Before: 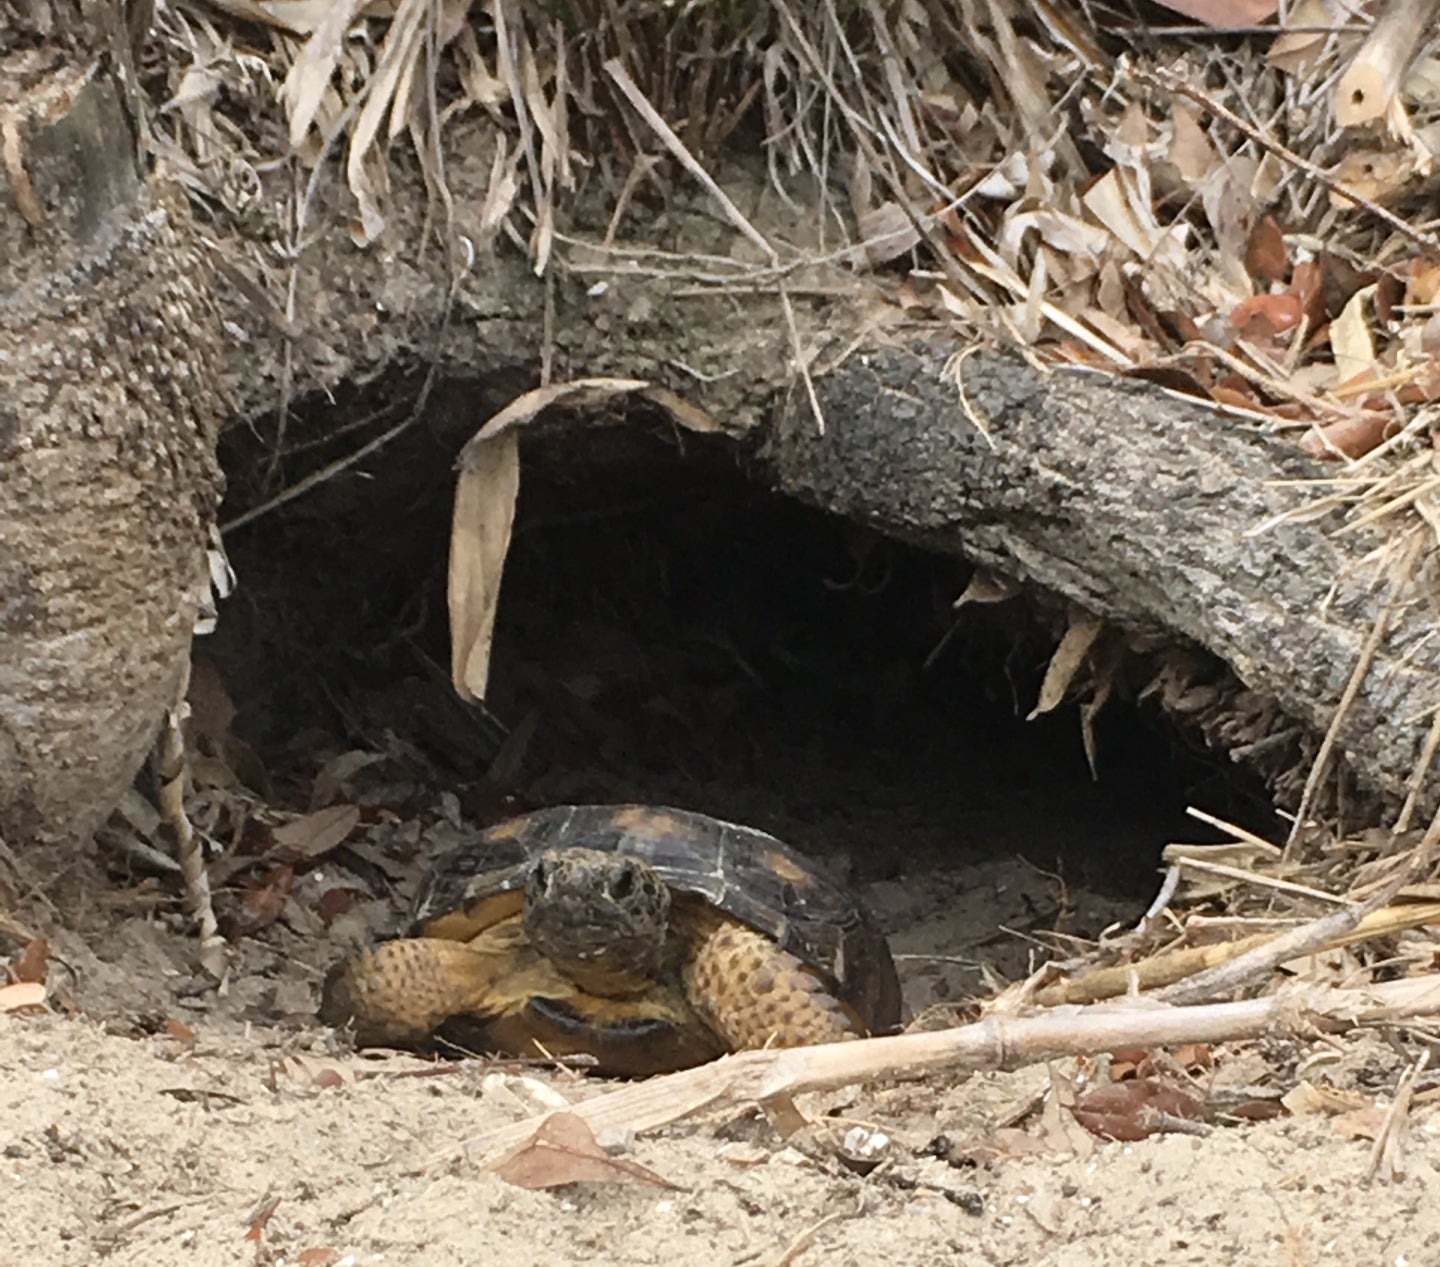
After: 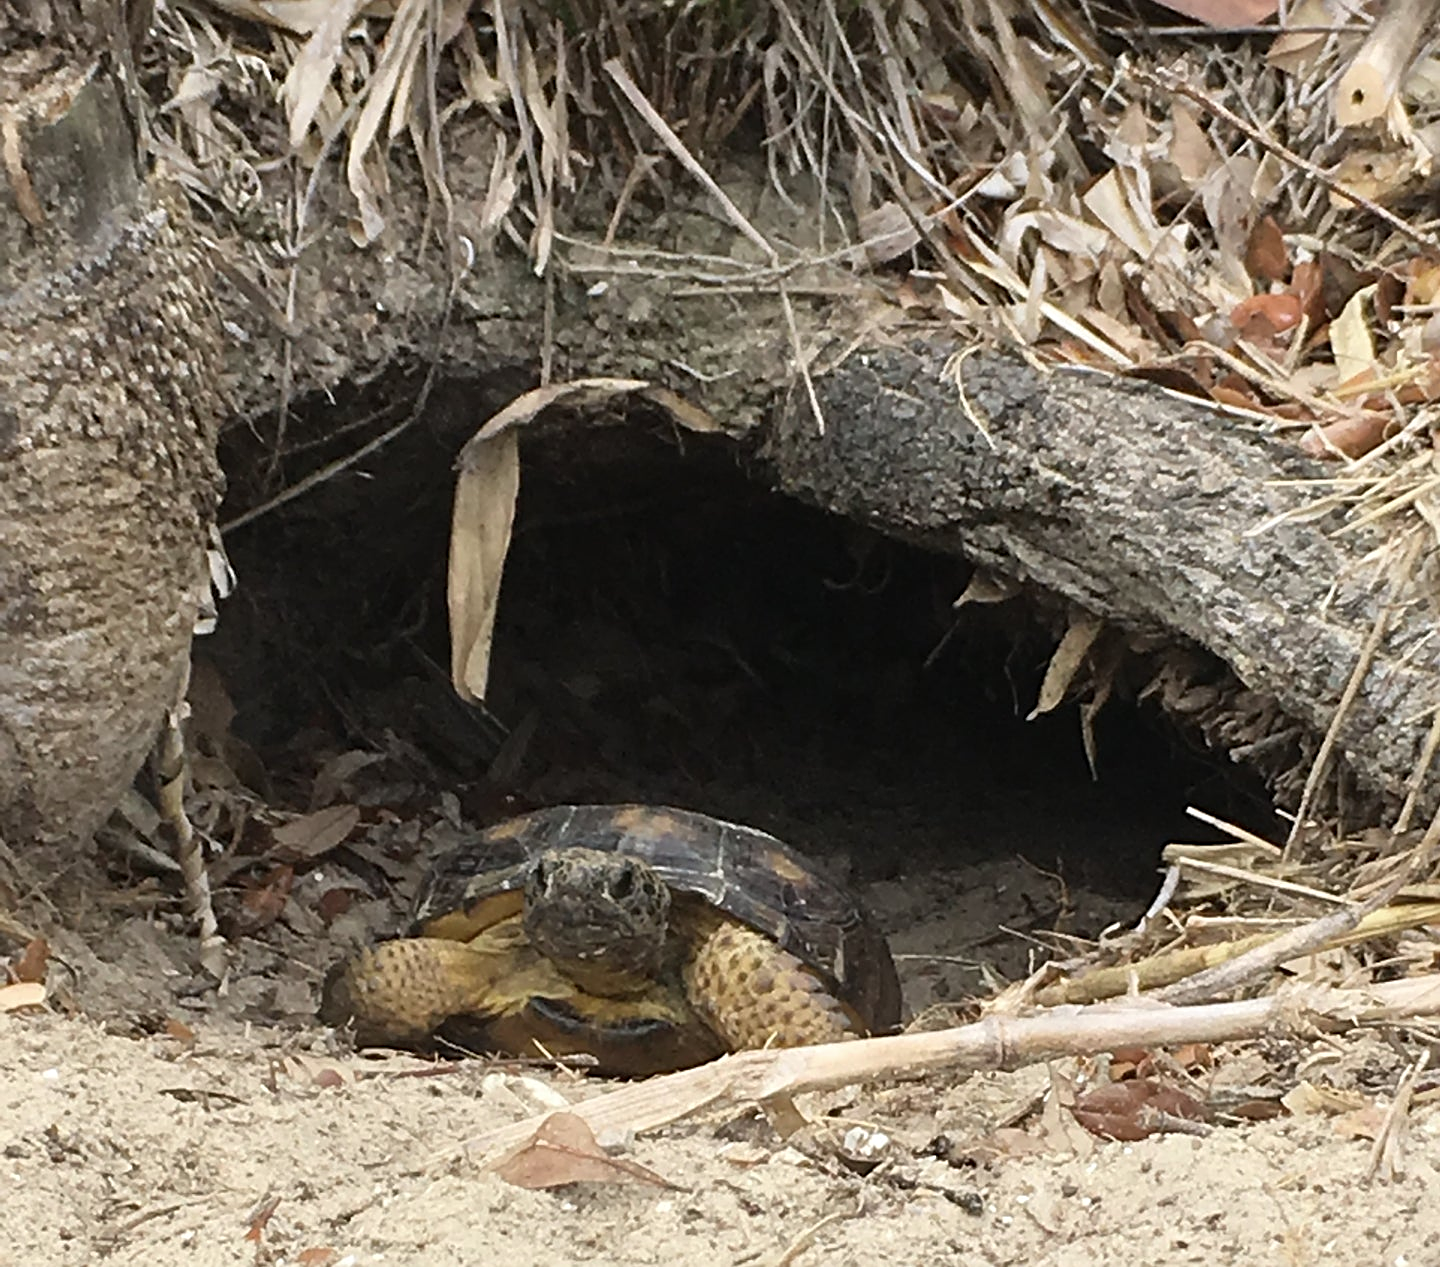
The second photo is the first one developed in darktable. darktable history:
sharpen: on, module defaults
color zones: curves: ch2 [(0, 0.5) (0.143, 0.517) (0.286, 0.571) (0.429, 0.522) (0.571, 0.5) (0.714, 0.5) (0.857, 0.5) (1, 0.5)]
